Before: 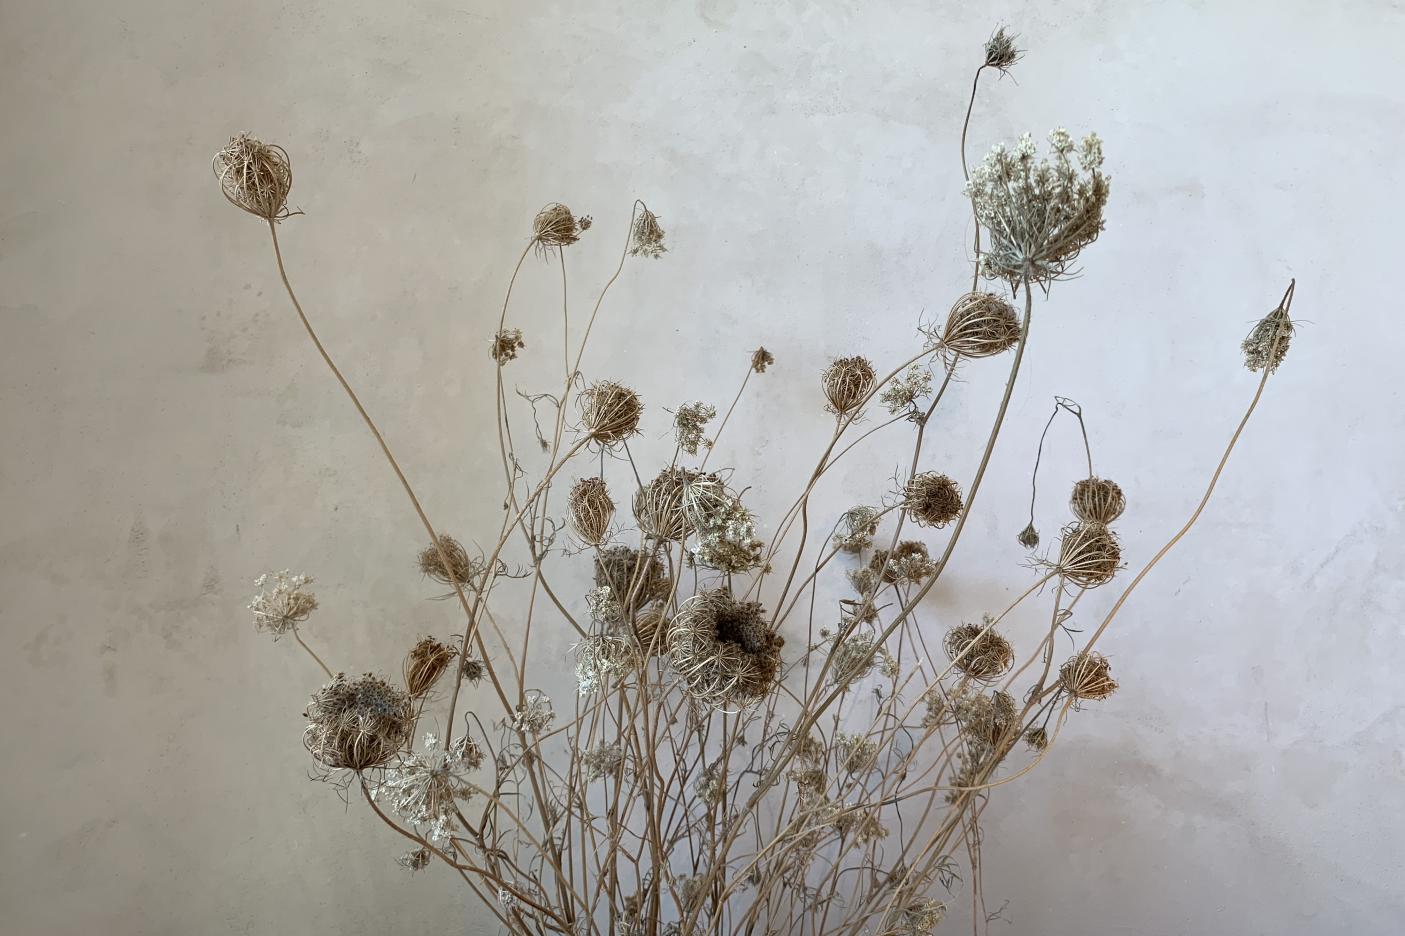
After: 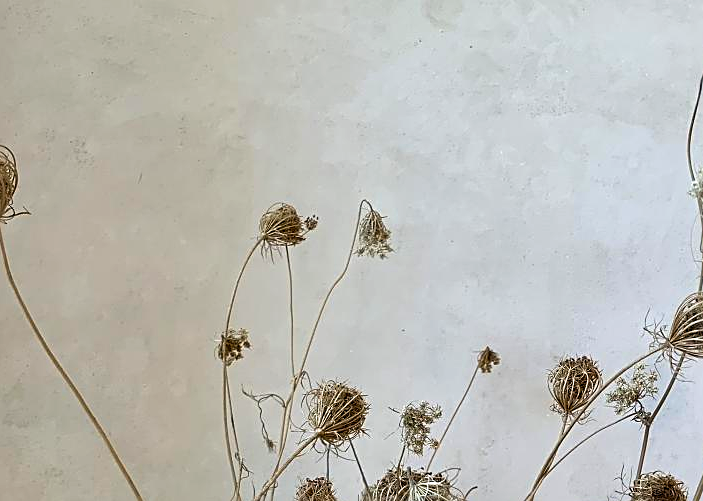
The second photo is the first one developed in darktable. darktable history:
sharpen: on, module defaults
crop: left 19.556%, right 30.401%, bottom 46.458%
color balance rgb: perceptual saturation grading › global saturation 20%, global vibrance 20%
contrast equalizer: octaves 7, y [[0.6 ×6], [0.55 ×6], [0 ×6], [0 ×6], [0 ×6]], mix 0.29
exposure: compensate highlight preservation false
